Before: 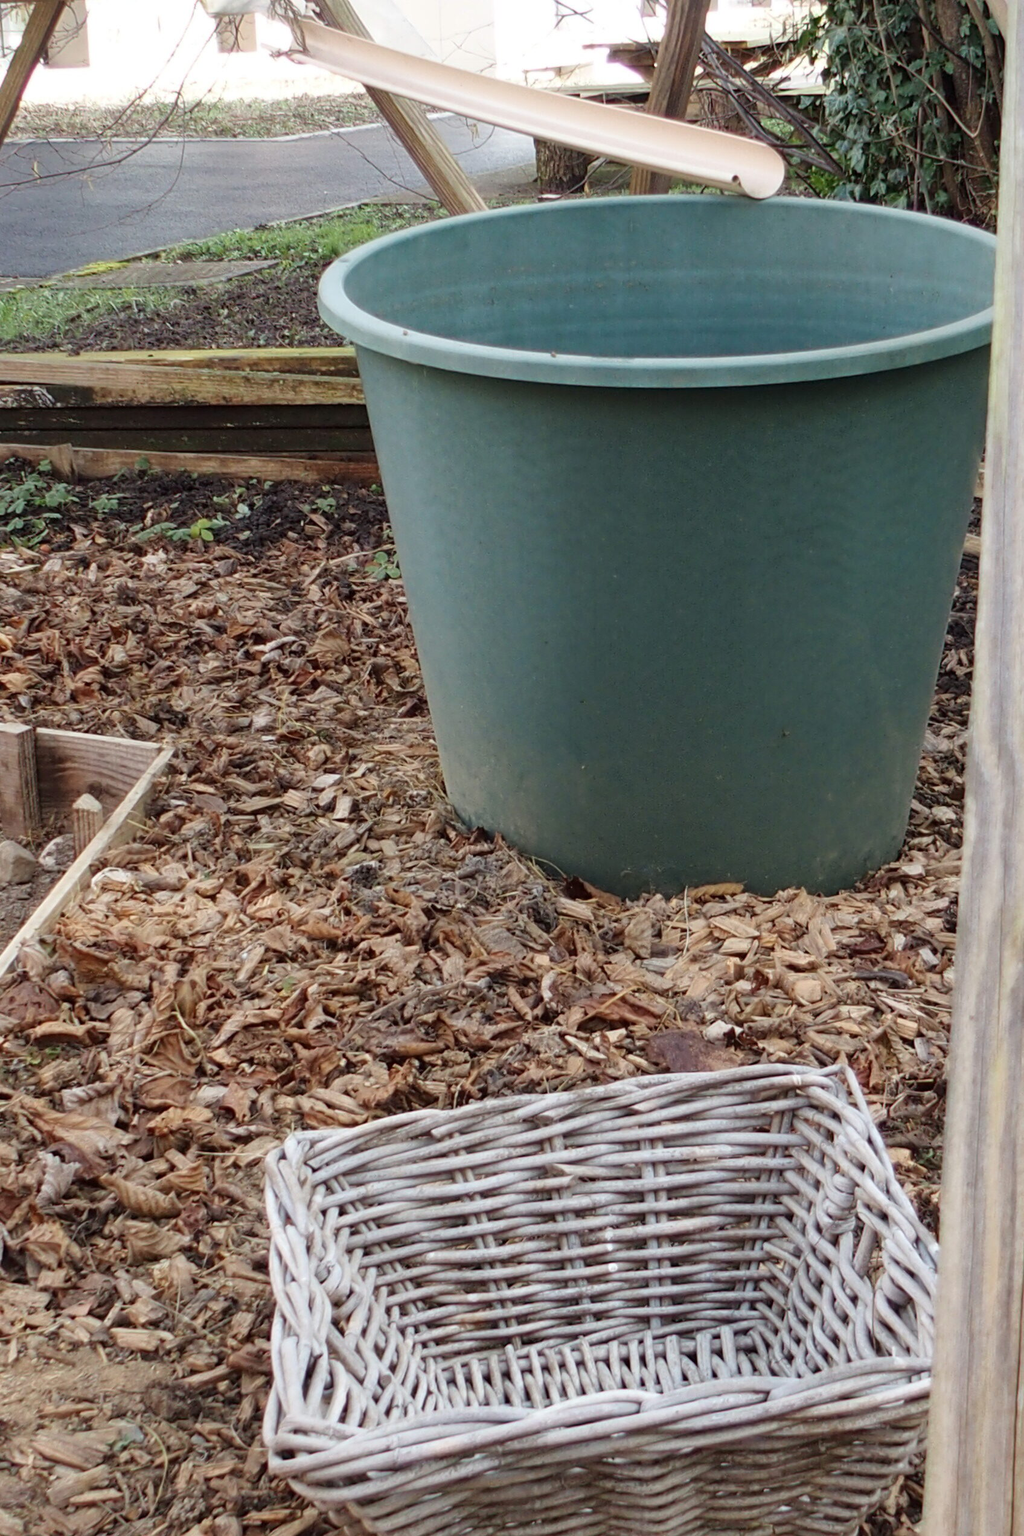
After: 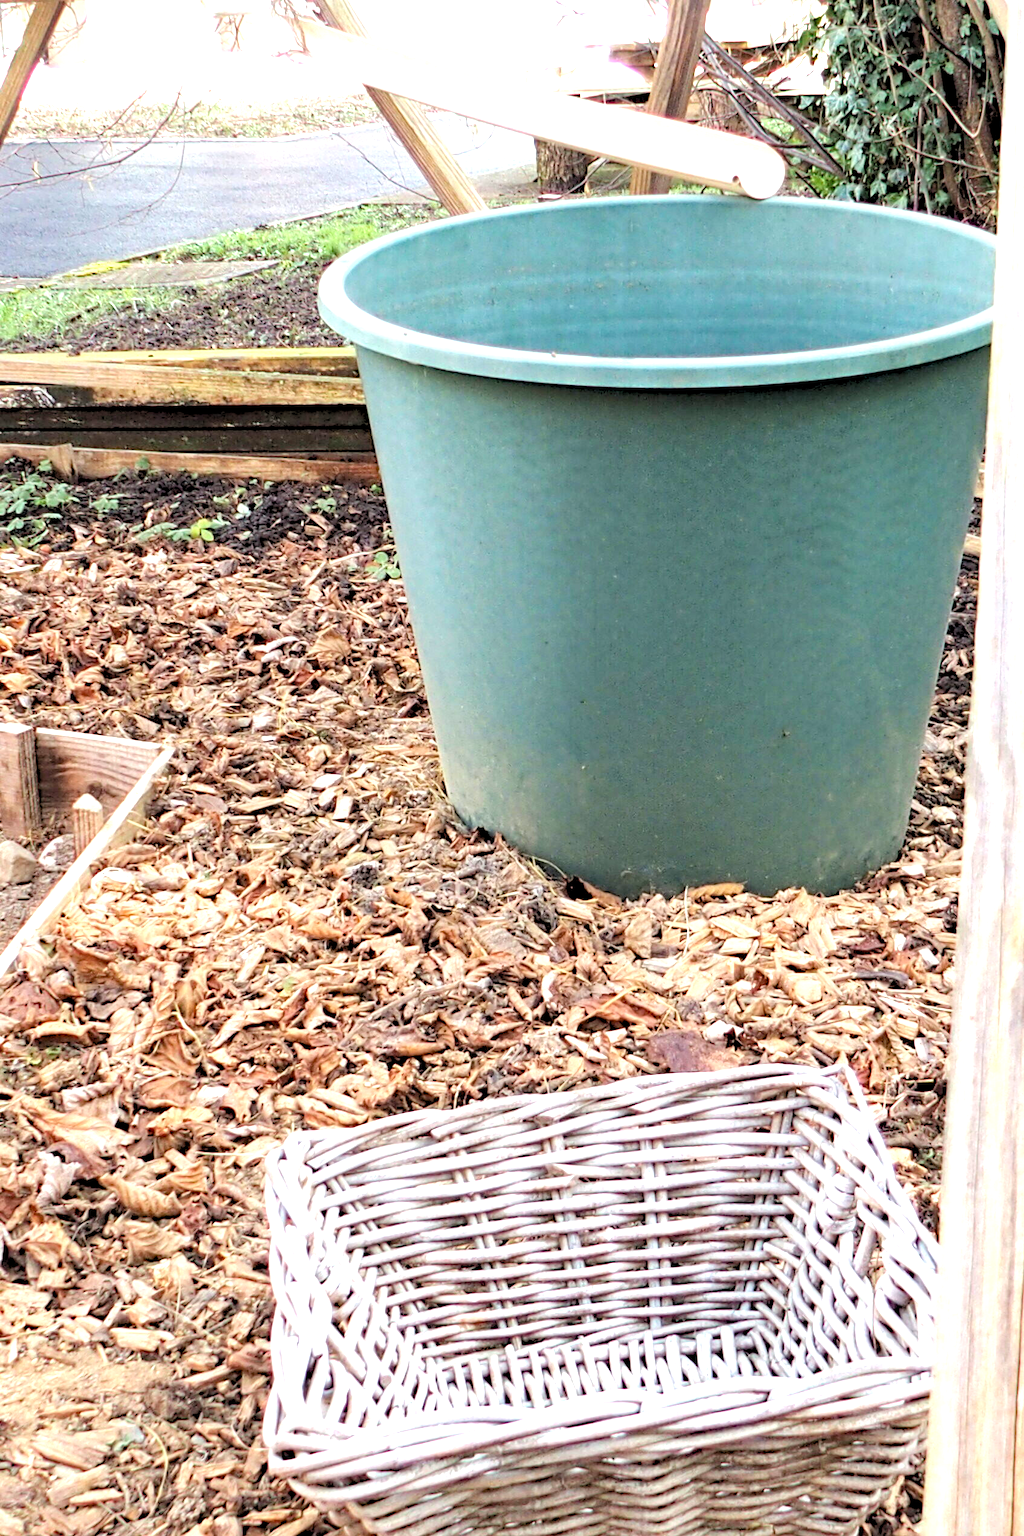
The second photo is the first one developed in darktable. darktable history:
tone equalizer: -8 EV -0.417 EV, -7 EV -0.389 EV, -6 EV -0.333 EV, -5 EV -0.222 EV, -3 EV 0.222 EV, -2 EV 0.333 EV, -1 EV 0.389 EV, +0 EV 0.417 EV, edges refinement/feathering 500, mask exposure compensation -1.57 EV, preserve details no
rgb levels: preserve colors sum RGB, levels [[0.038, 0.433, 0.934], [0, 0.5, 1], [0, 0.5, 1]]
haze removal: compatibility mode true, adaptive false
exposure: black level correction 0.001, exposure 1.398 EV, compensate exposure bias true, compensate highlight preservation false
